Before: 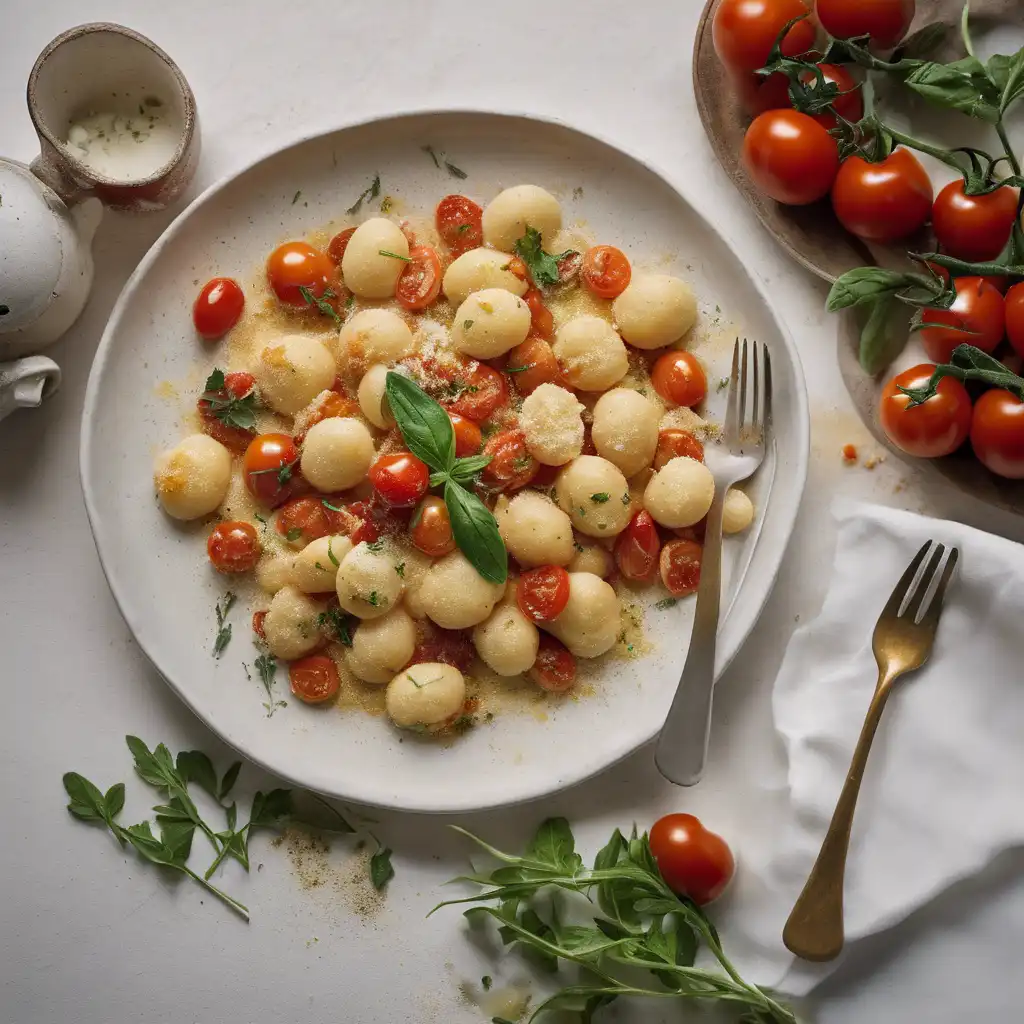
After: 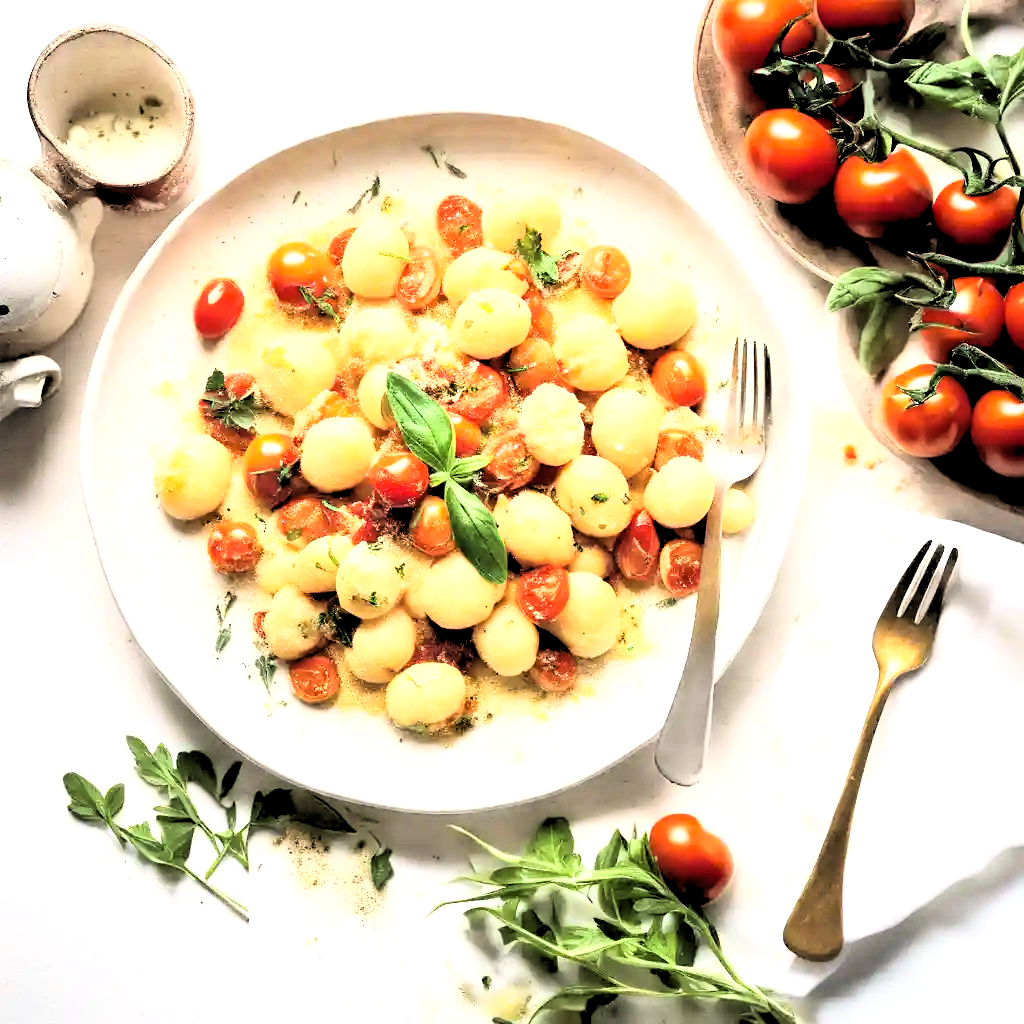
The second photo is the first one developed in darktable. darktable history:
rgb levels: levels [[0.013, 0.434, 0.89], [0, 0.5, 1], [0, 0.5, 1]]
rgb curve: curves: ch0 [(0, 0) (0.21, 0.15) (0.24, 0.21) (0.5, 0.75) (0.75, 0.96) (0.89, 0.99) (1, 1)]; ch1 [(0, 0.02) (0.21, 0.13) (0.25, 0.2) (0.5, 0.67) (0.75, 0.9) (0.89, 0.97) (1, 1)]; ch2 [(0, 0.02) (0.21, 0.13) (0.25, 0.2) (0.5, 0.67) (0.75, 0.9) (0.89, 0.97) (1, 1)], compensate middle gray true
exposure: black level correction 0, exposure 0.7 EV, compensate exposure bias true, compensate highlight preservation false
